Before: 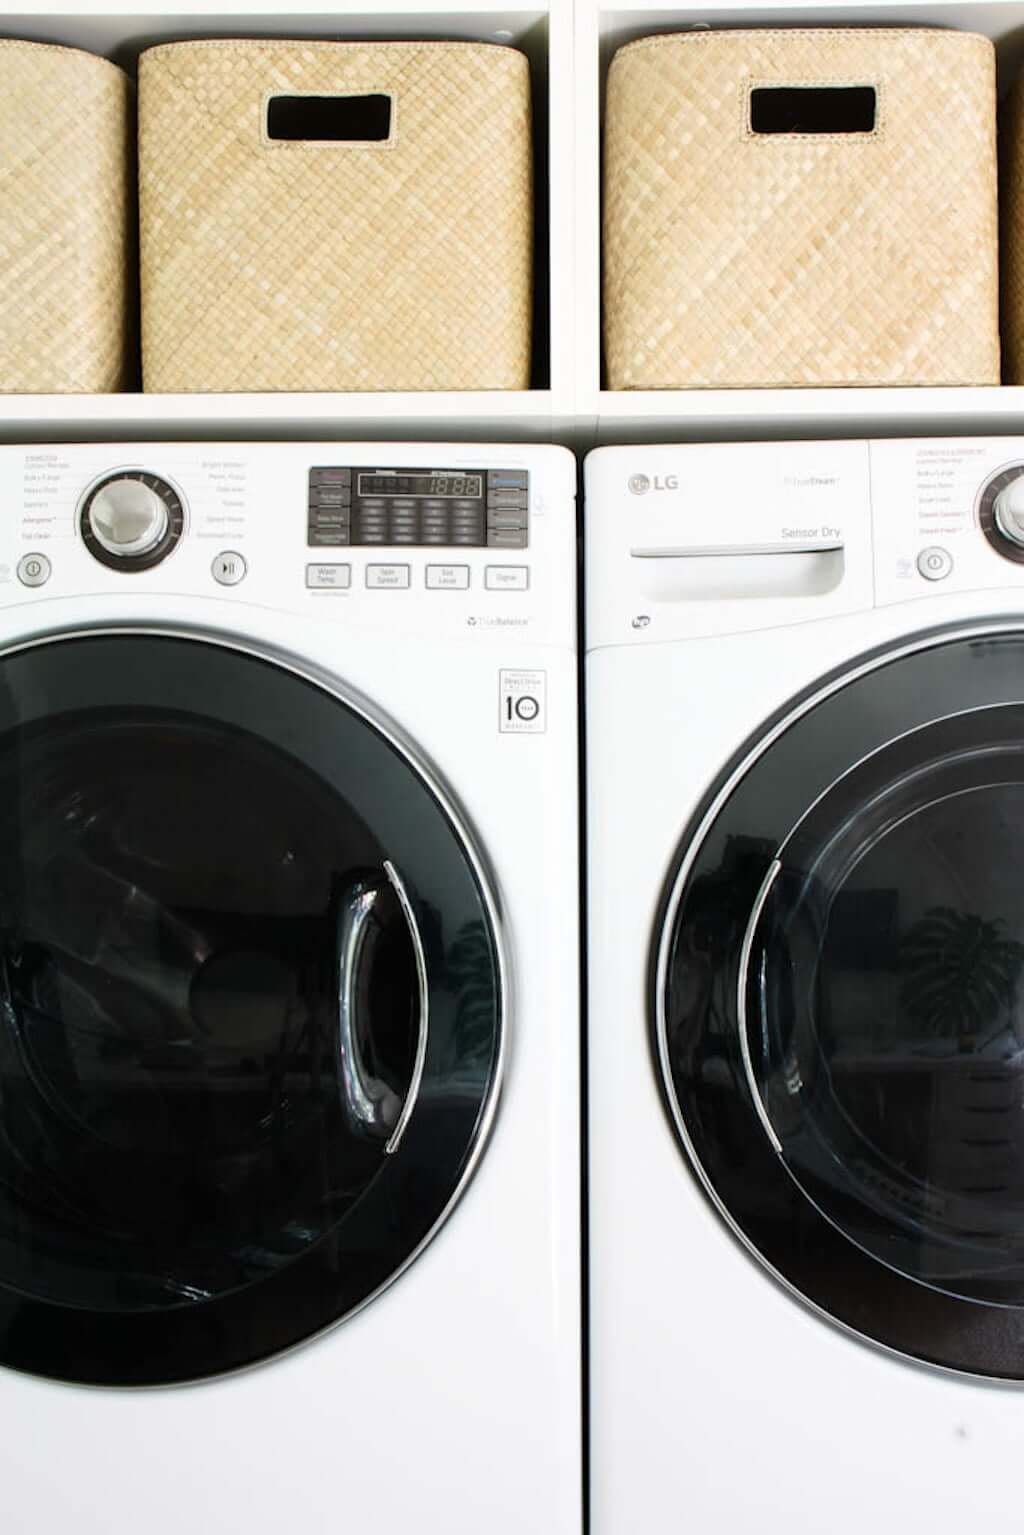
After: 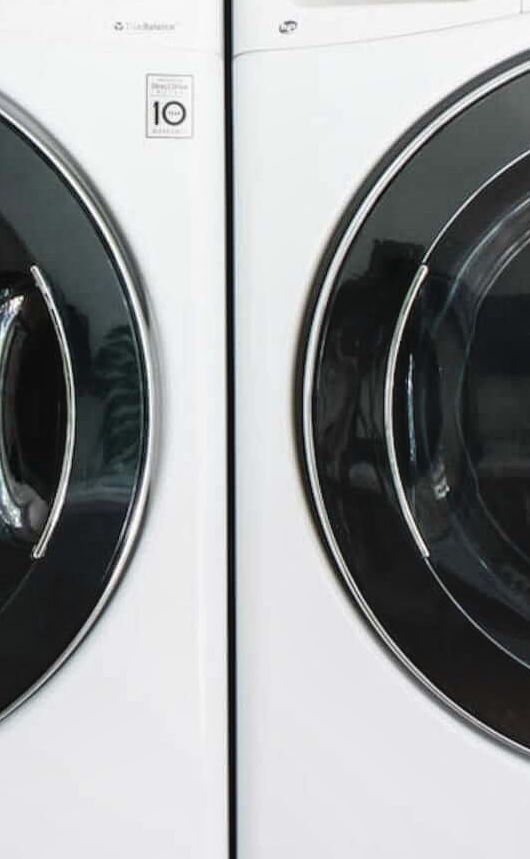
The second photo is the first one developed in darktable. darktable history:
crop: left 34.479%, top 38.822%, right 13.718%, bottom 5.172%
local contrast: on, module defaults
